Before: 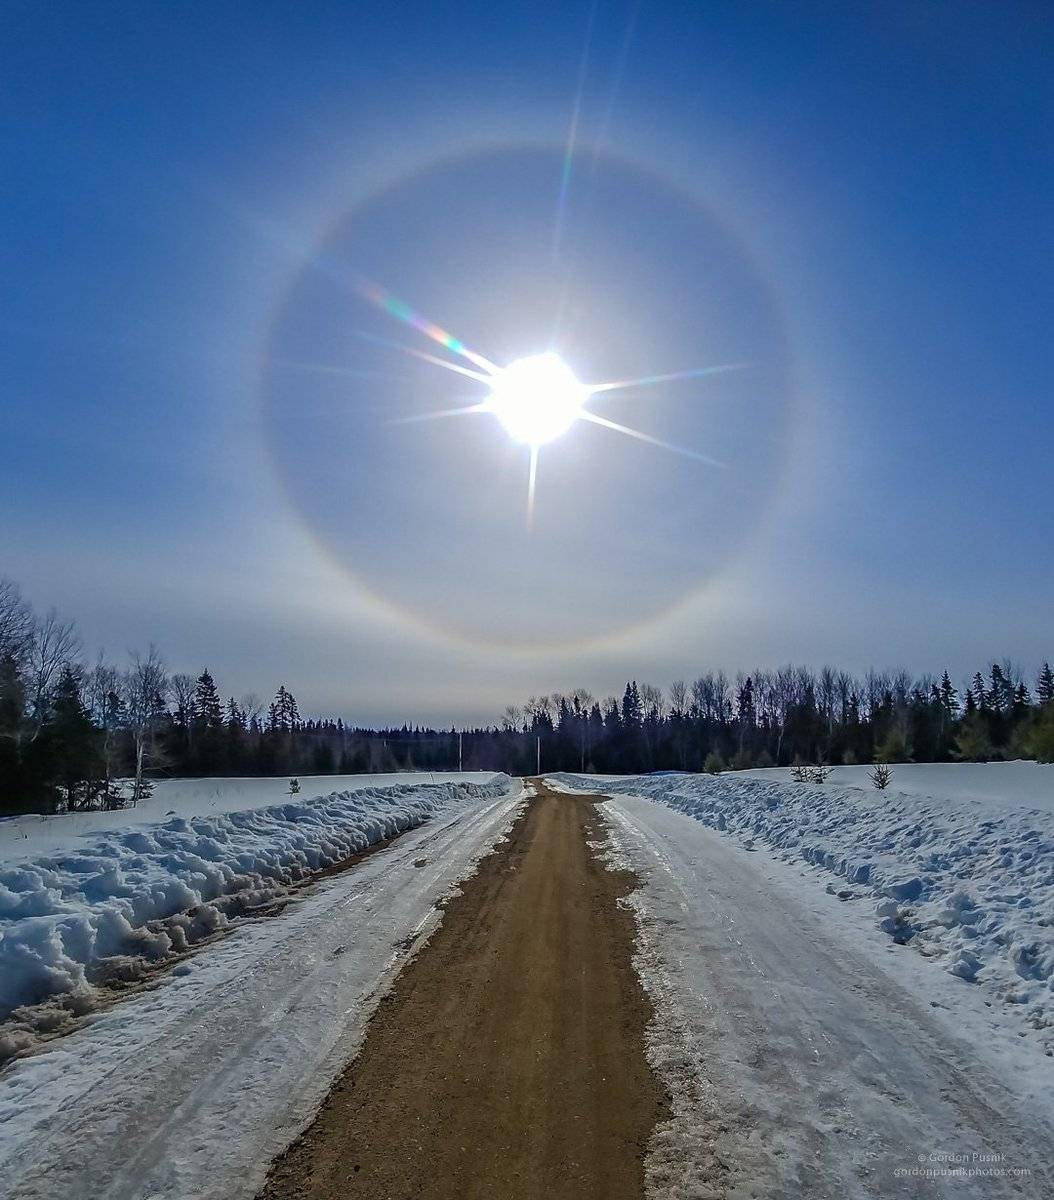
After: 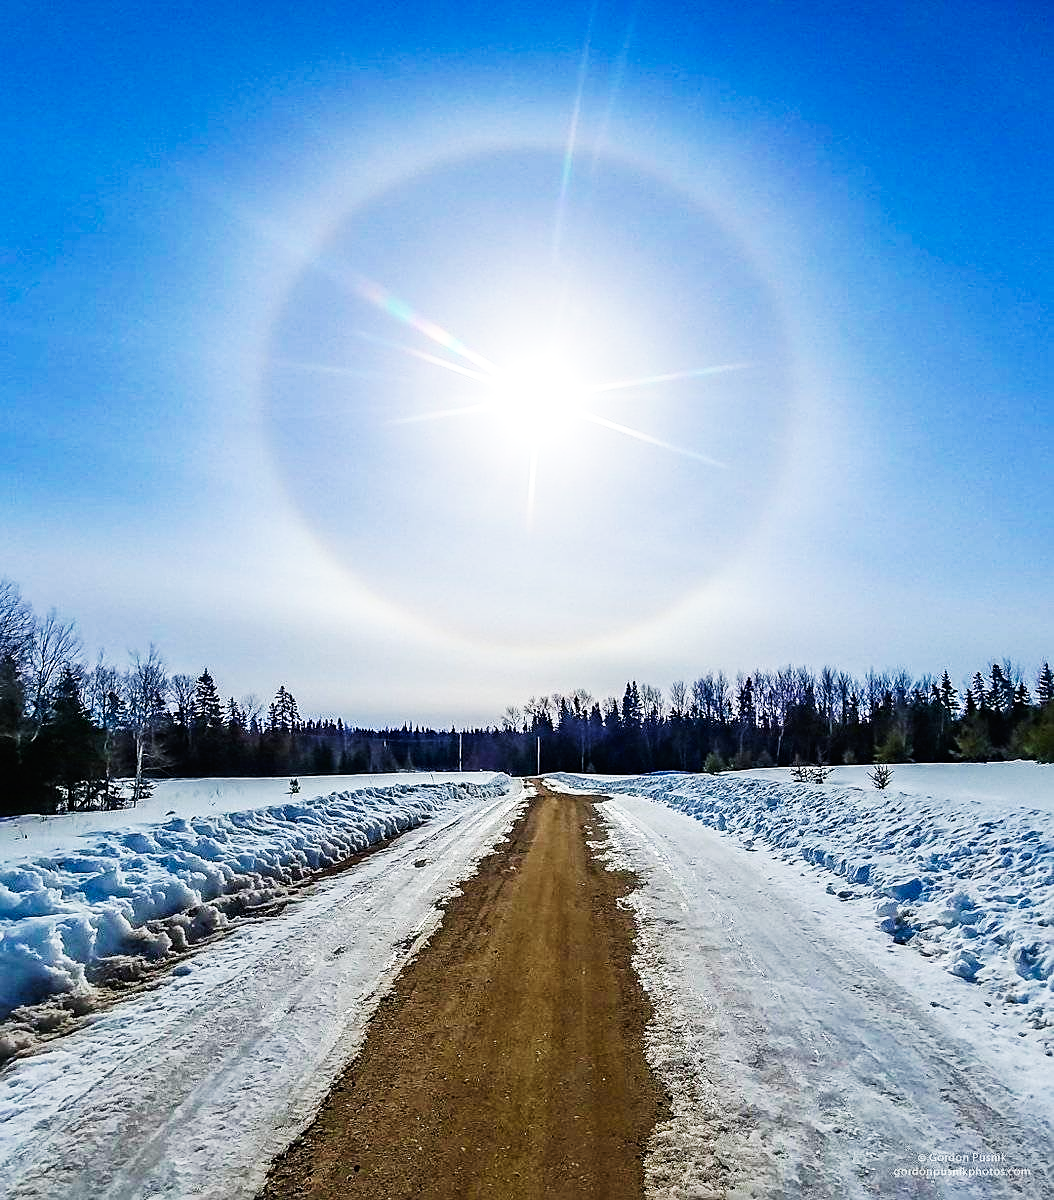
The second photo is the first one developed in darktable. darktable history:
sharpen: on, module defaults
base curve: curves: ch0 [(0, 0) (0.007, 0.004) (0.027, 0.03) (0.046, 0.07) (0.207, 0.54) (0.442, 0.872) (0.673, 0.972) (1, 1)], preserve colors none
shadows and highlights: radius 337.17, shadows 29.01, soften with gaussian
